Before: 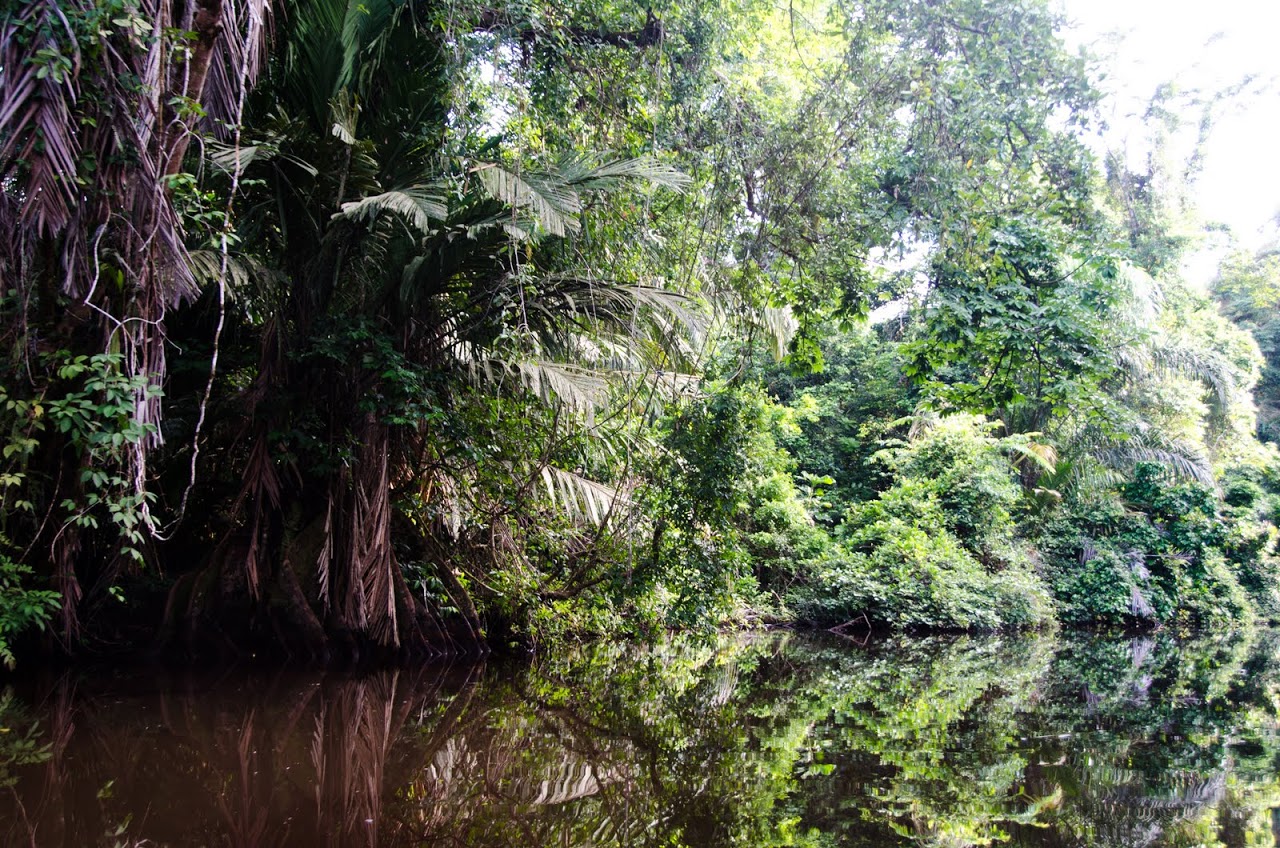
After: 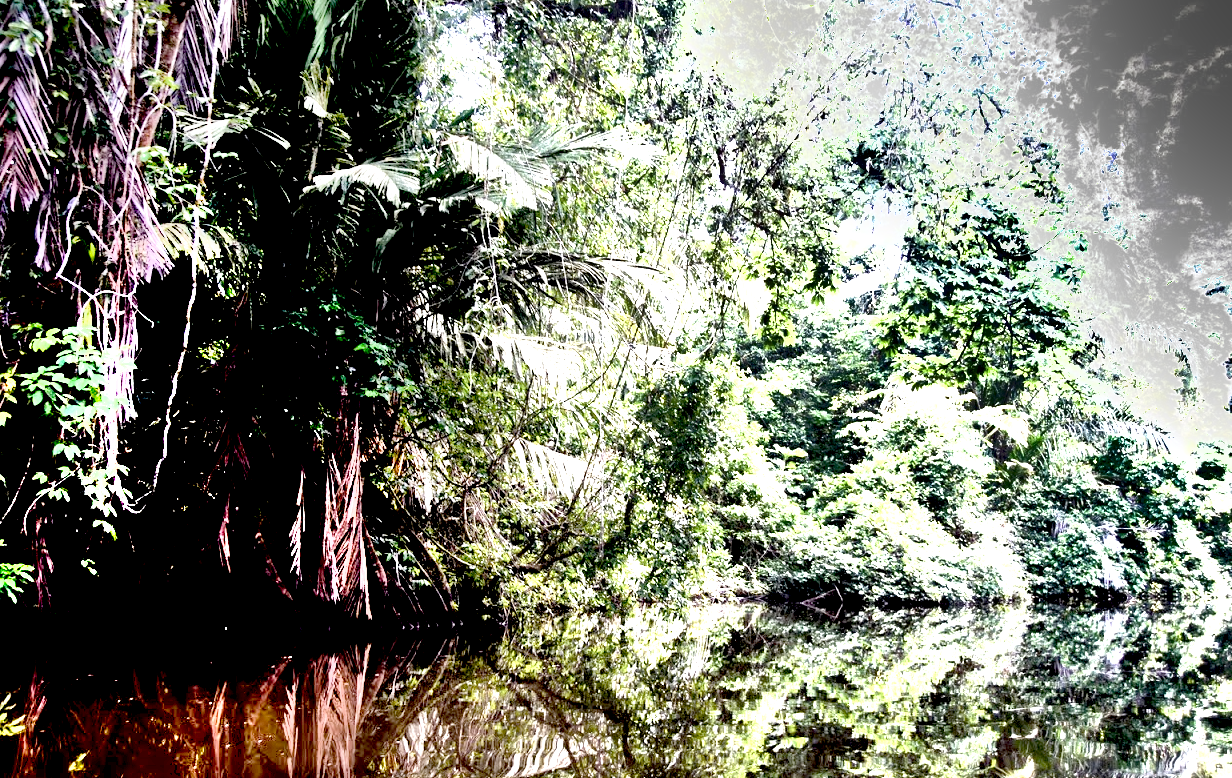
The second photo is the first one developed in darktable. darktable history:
exposure: black level correction 0.015, exposure 1.781 EV, compensate exposure bias true, compensate highlight preservation false
shadows and highlights: low approximation 0.01, soften with gaussian
color correction: highlights b* -0.057, saturation 0.566
crop: left 2.242%, top 3.202%, right 0.995%, bottom 4.889%
